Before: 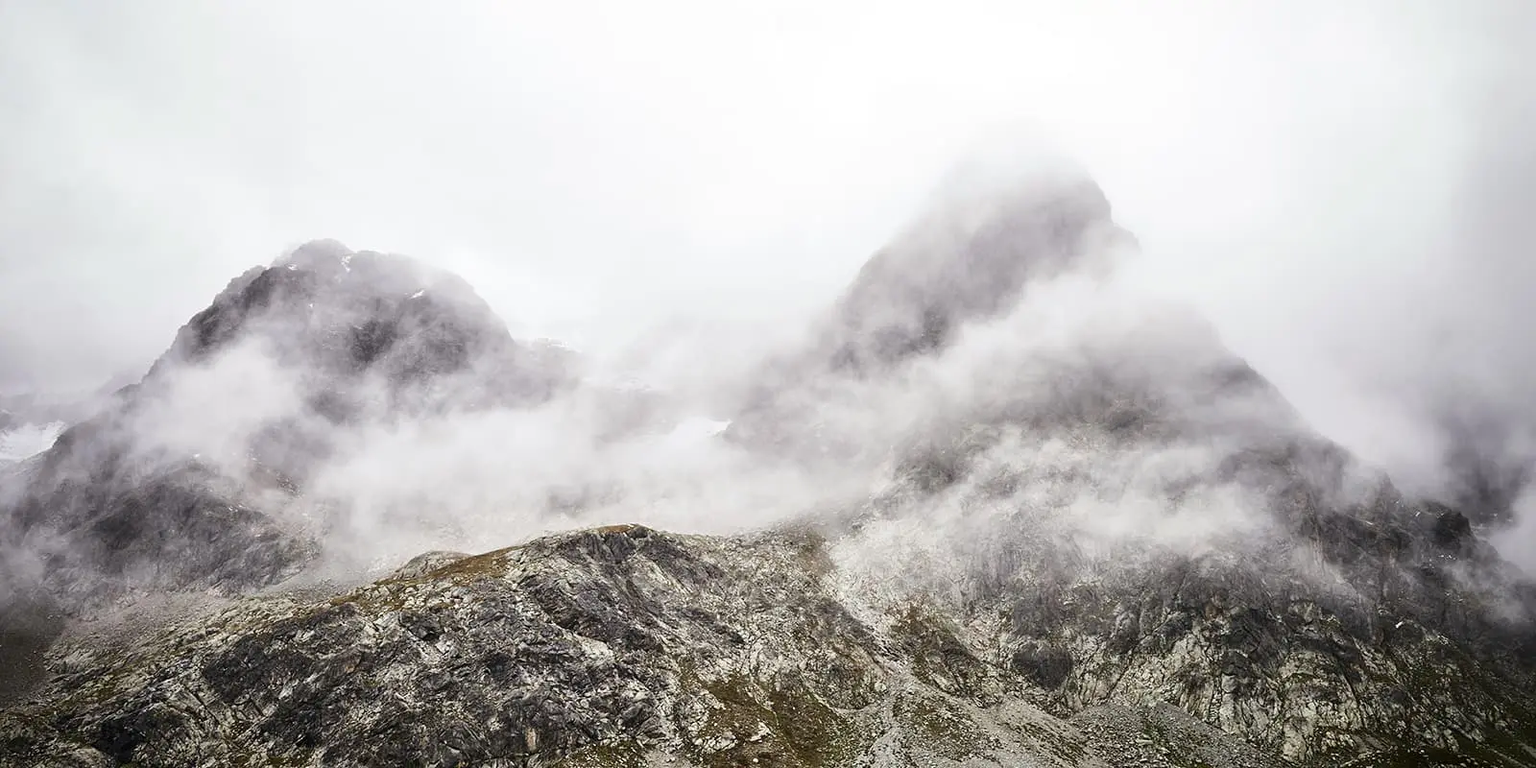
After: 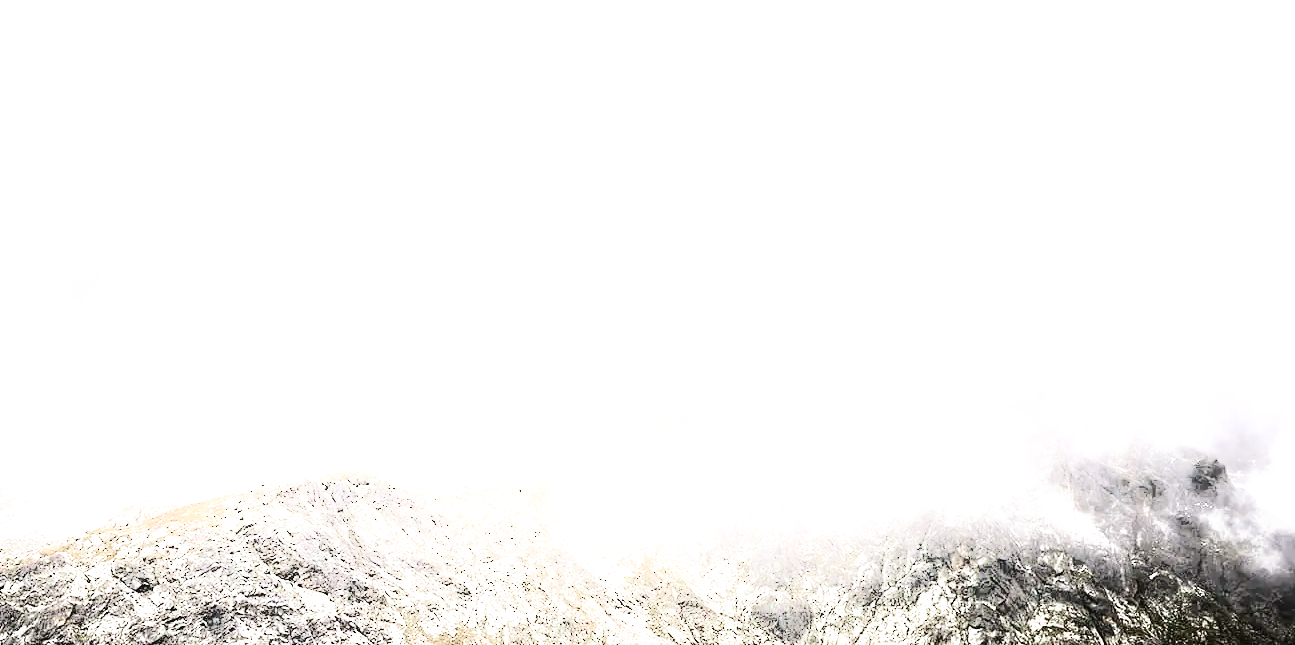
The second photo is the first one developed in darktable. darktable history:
tone equalizer: on, module defaults
shadows and highlights: shadows -89.02, highlights 89.63, soften with gaussian
crop: left 19.033%, top 9.492%, right 0%, bottom 9.774%
exposure: black level correction 0, exposure 1.494 EV, compensate exposure bias true, compensate highlight preservation false
tone curve: curves: ch0 [(0, 0) (0.003, 0.025) (0.011, 0.025) (0.025, 0.029) (0.044, 0.035) (0.069, 0.053) (0.1, 0.083) (0.136, 0.118) (0.177, 0.163) (0.224, 0.22) (0.277, 0.295) (0.335, 0.371) (0.399, 0.444) (0.468, 0.524) (0.543, 0.618) (0.623, 0.702) (0.709, 0.79) (0.801, 0.89) (0.898, 0.973) (1, 1)], color space Lab, independent channels, preserve colors none
filmic rgb: black relative exposure -8.25 EV, white relative exposure 2.2 EV, threshold 3.04 EV, target white luminance 99.902%, hardness 7.12, latitude 74.71%, contrast 1.319, highlights saturation mix -2.71%, shadows ↔ highlights balance 30.73%, color science v5 (2021), contrast in shadows safe, contrast in highlights safe, enable highlight reconstruction true
